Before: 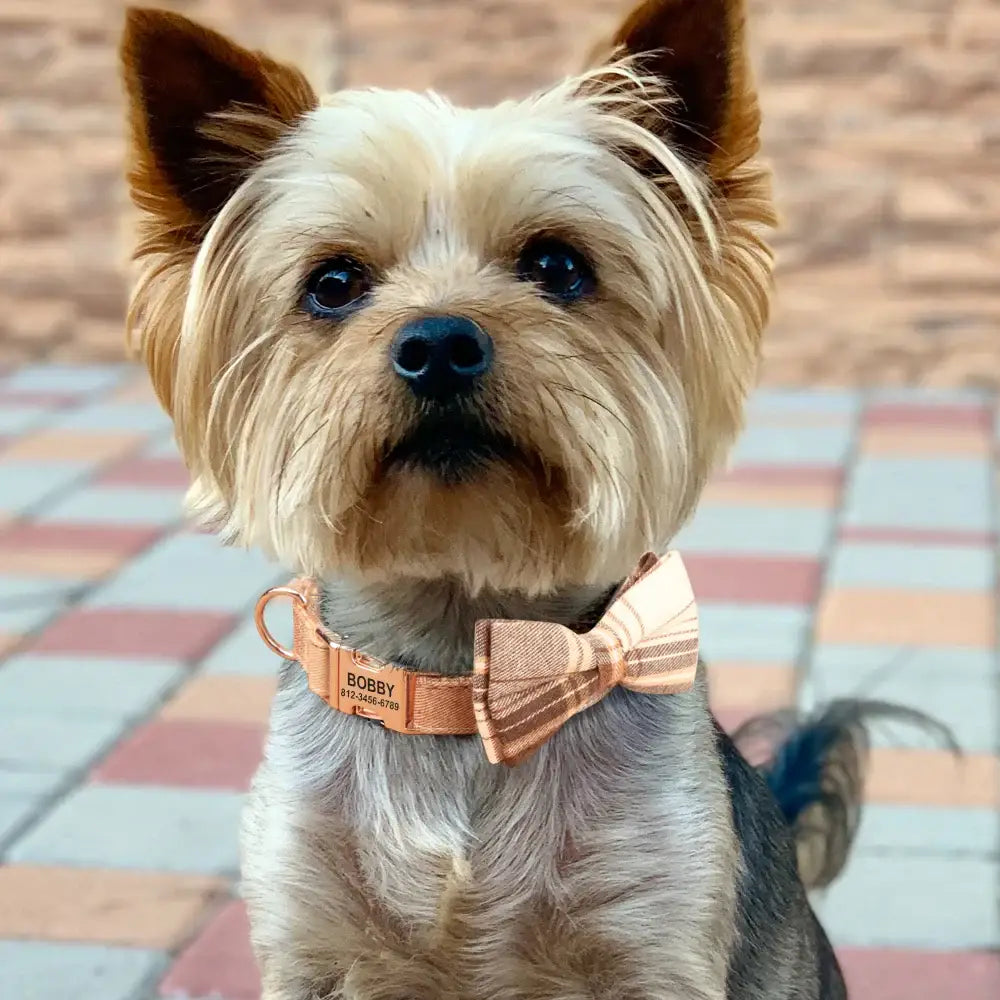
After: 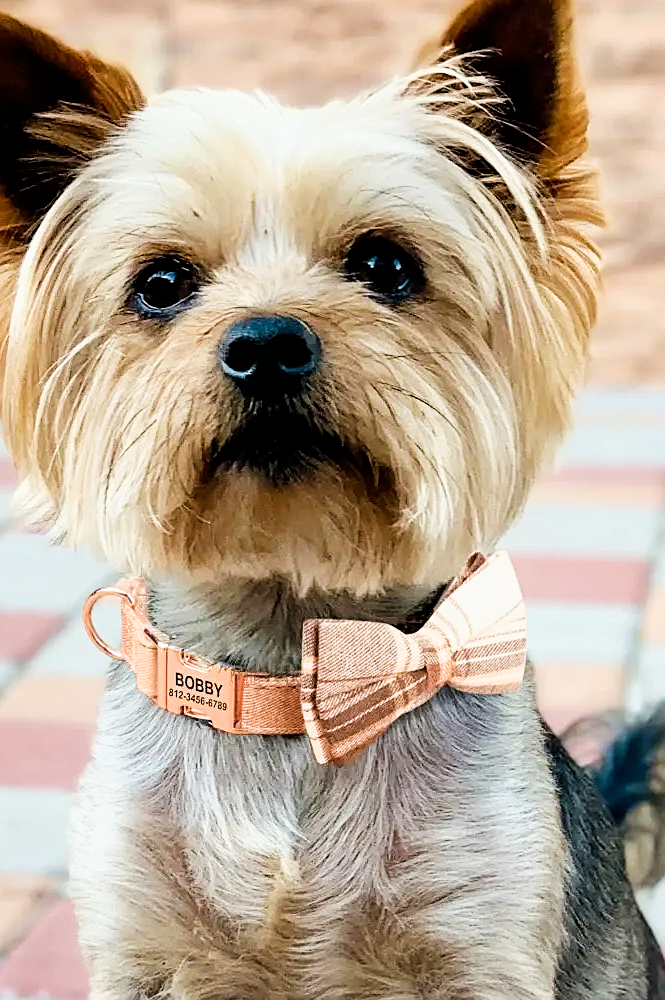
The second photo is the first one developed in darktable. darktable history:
crop: left 17.215%, right 16.262%
color balance rgb: shadows lift › chroma 4.005%, shadows lift › hue 90.79°, power › hue 324.95°, perceptual saturation grading › global saturation 0.886%, global vibrance 20%
sharpen: on, module defaults
exposure: black level correction 0, exposure 0.692 EV, compensate exposure bias true, compensate highlight preservation false
filmic rgb: black relative exposure -5.01 EV, white relative exposure 3.56 EV, hardness 3.19, contrast 1.191, highlights saturation mix -49.17%, contrast in shadows safe
